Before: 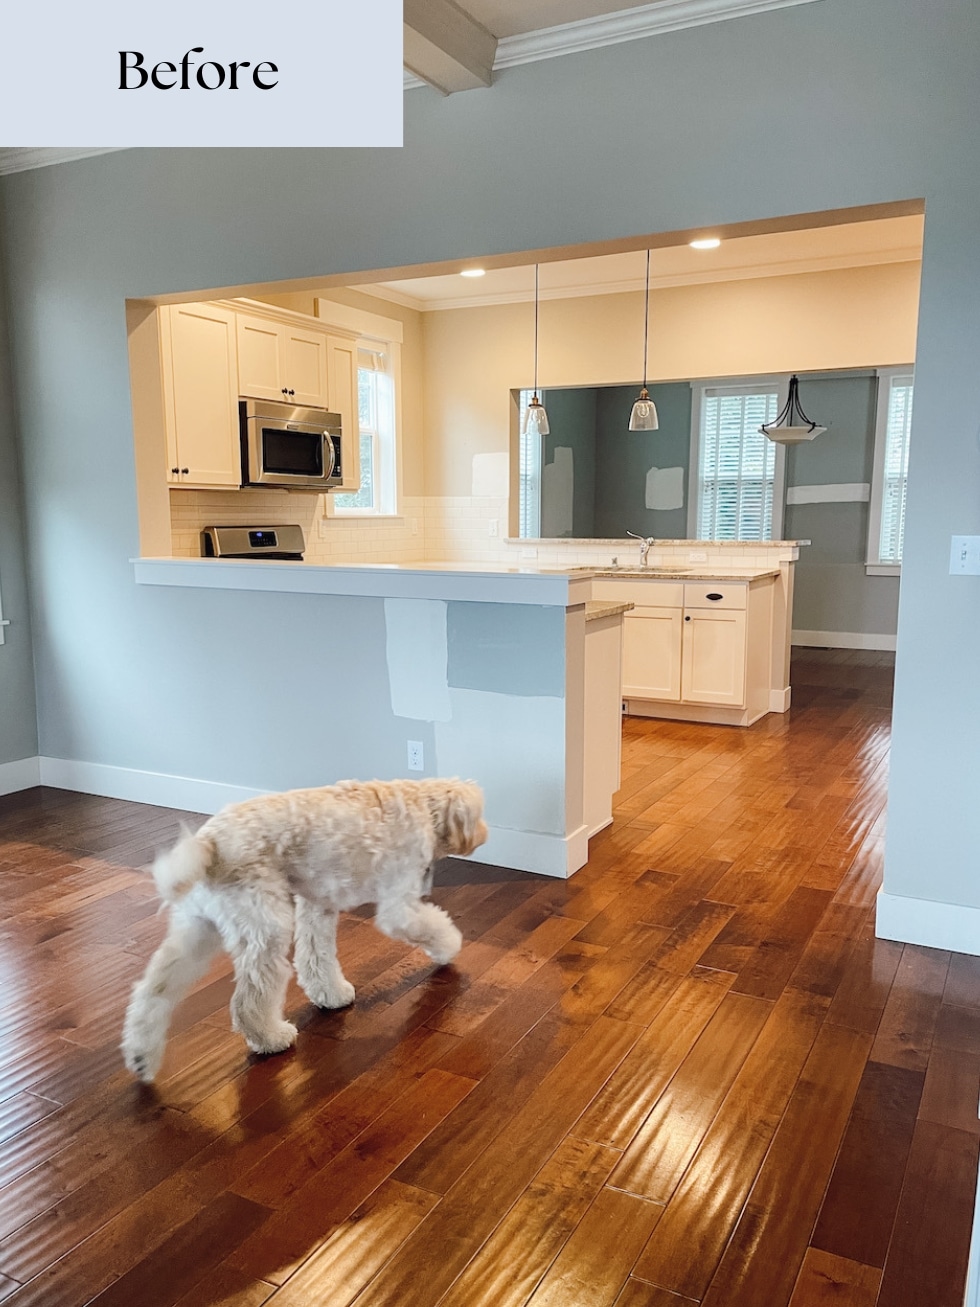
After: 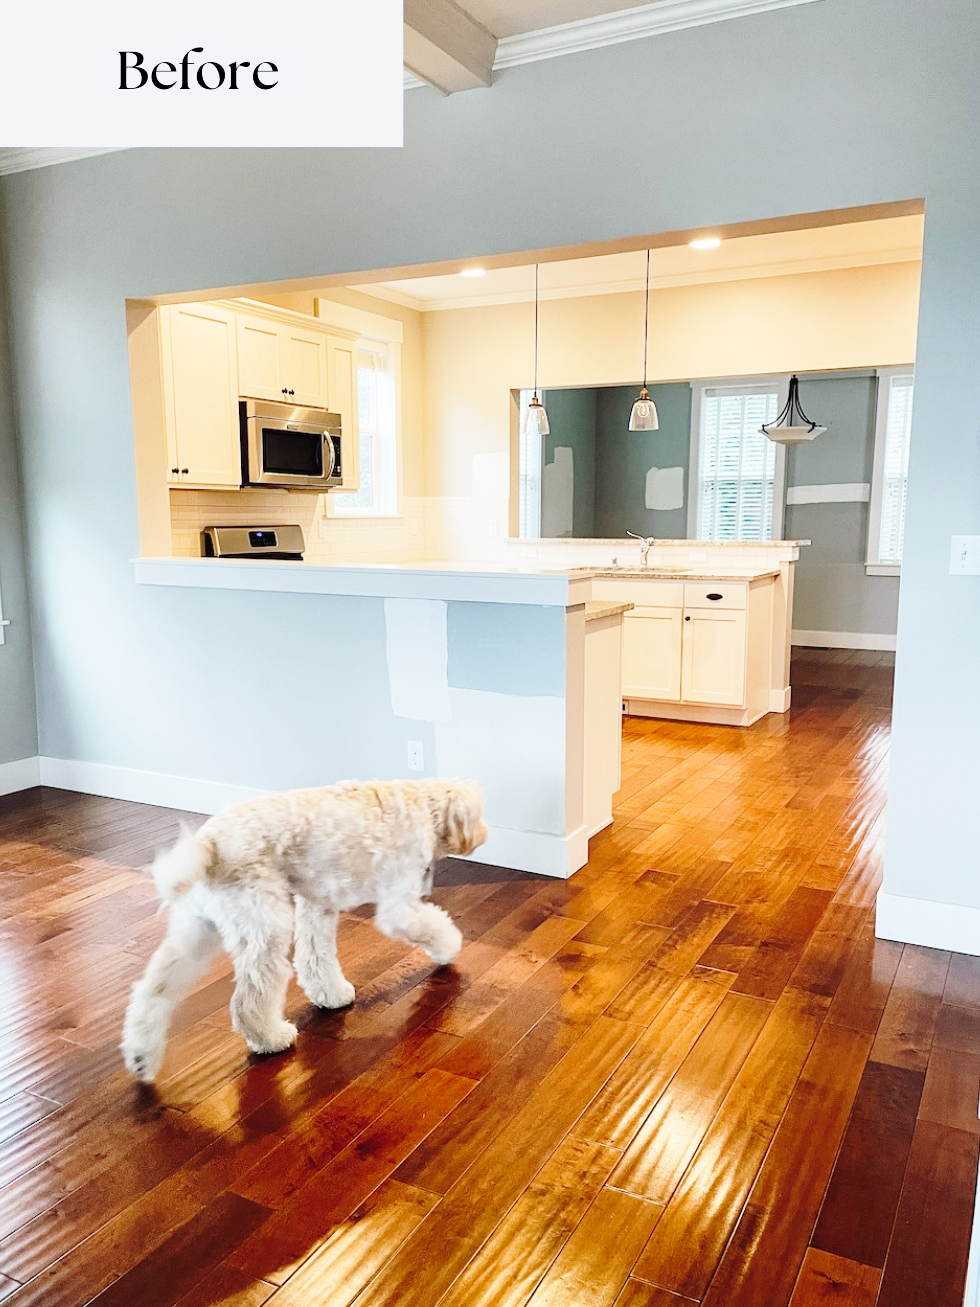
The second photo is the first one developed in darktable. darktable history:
exposure: exposure -0.043 EV, compensate highlight preservation false
base curve: curves: ch0 [(0, 0) (0.028, 0.03) (0.121, 0.232) (0.46, 0.748) (0.859, 0.968) (1, 1)], exposure shift 0.01, preserve colors none
